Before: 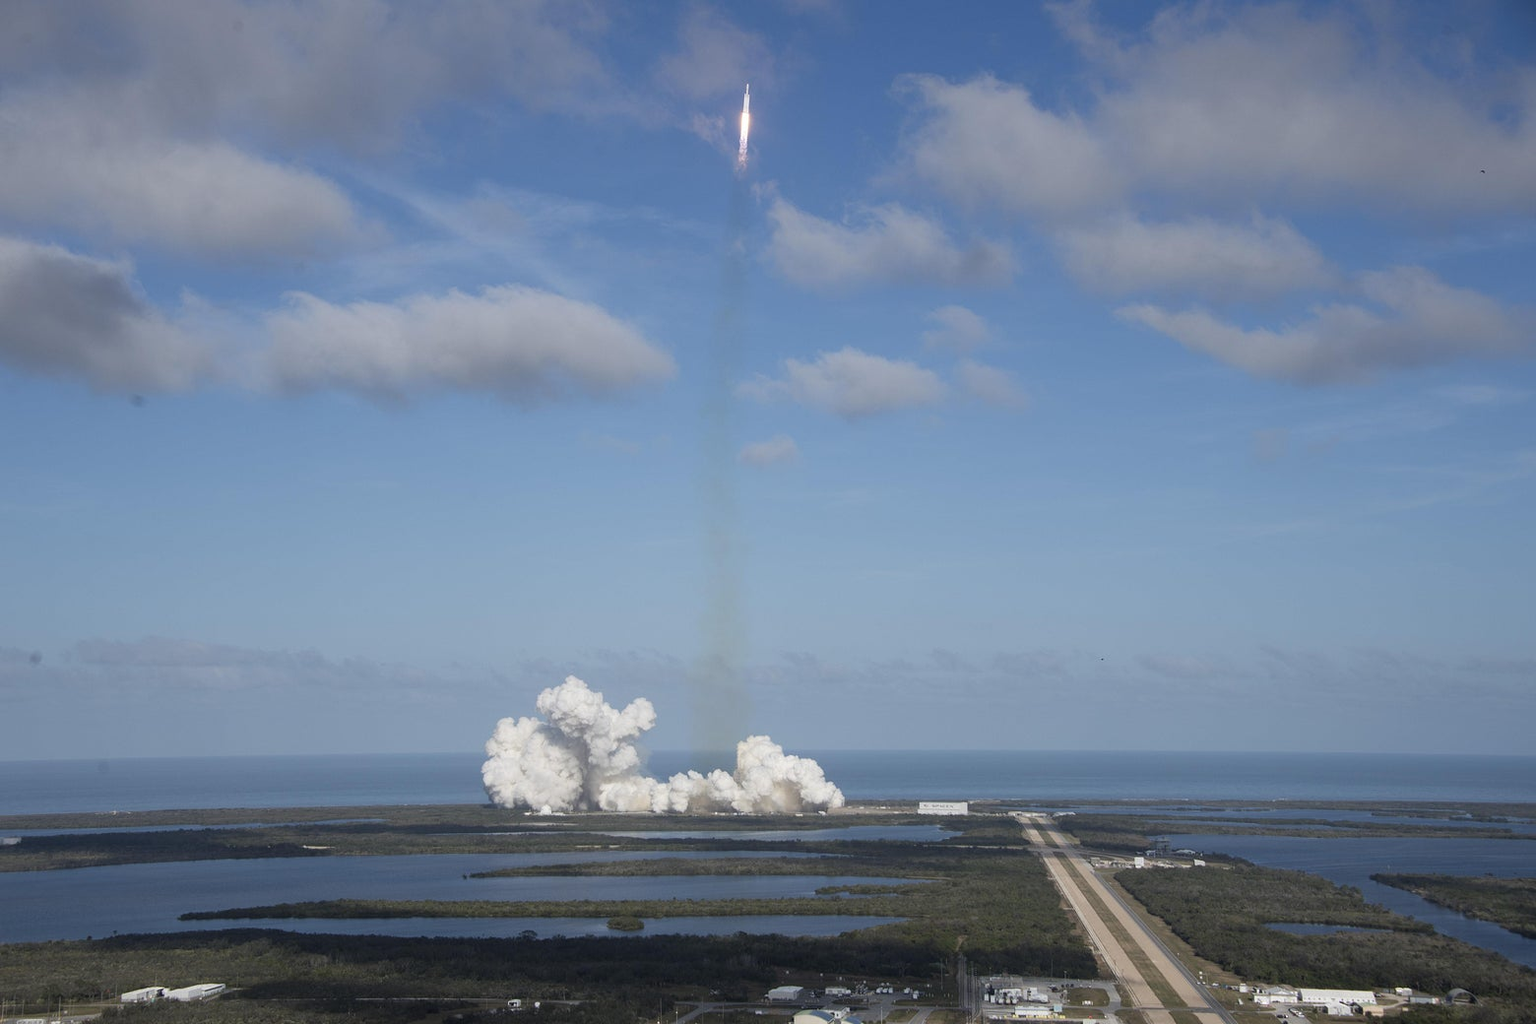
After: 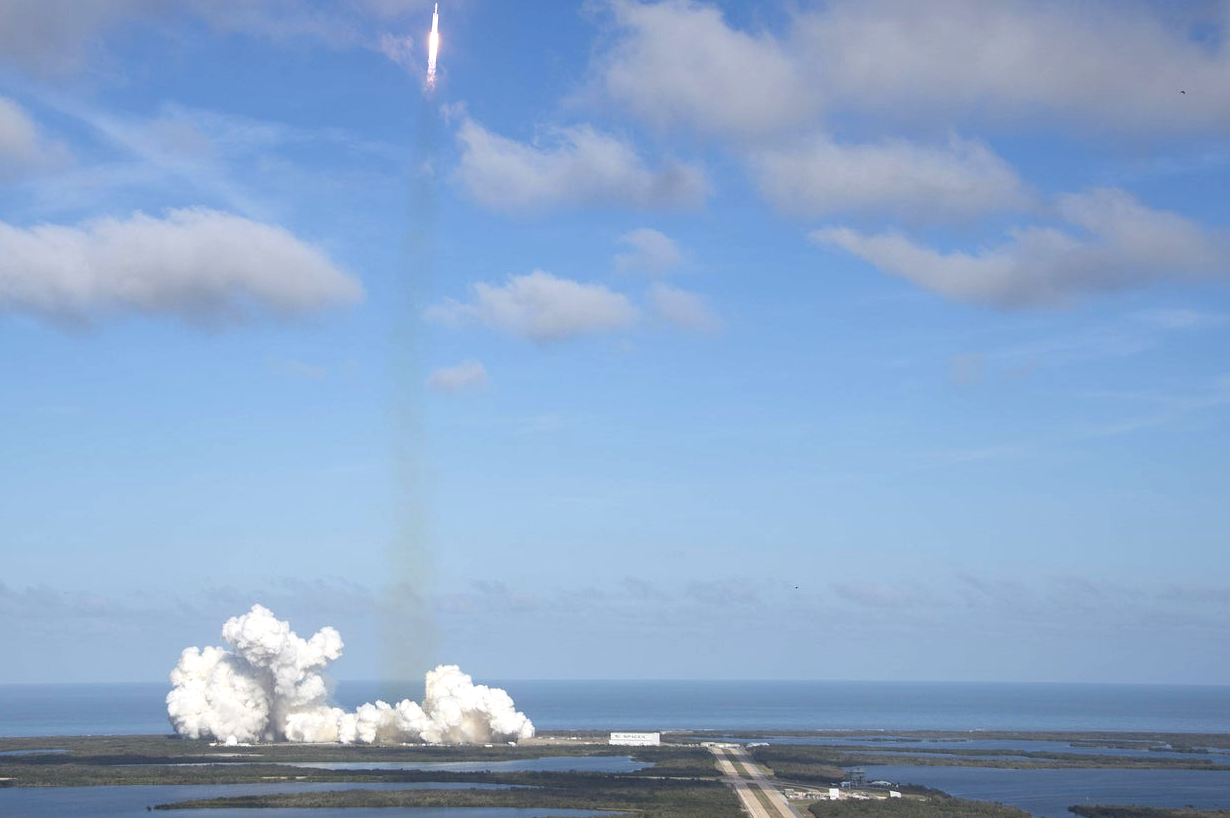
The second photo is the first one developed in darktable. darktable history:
color correction: saturation 1.11
crop and rotate: left 20.74%, top 7.912%, right 0.375%, bottom 13.378%
exposure: black level correction -0.002, exposure 0.54 EV, compensate highlight preservation false
tone equalizer: on, module defaults
